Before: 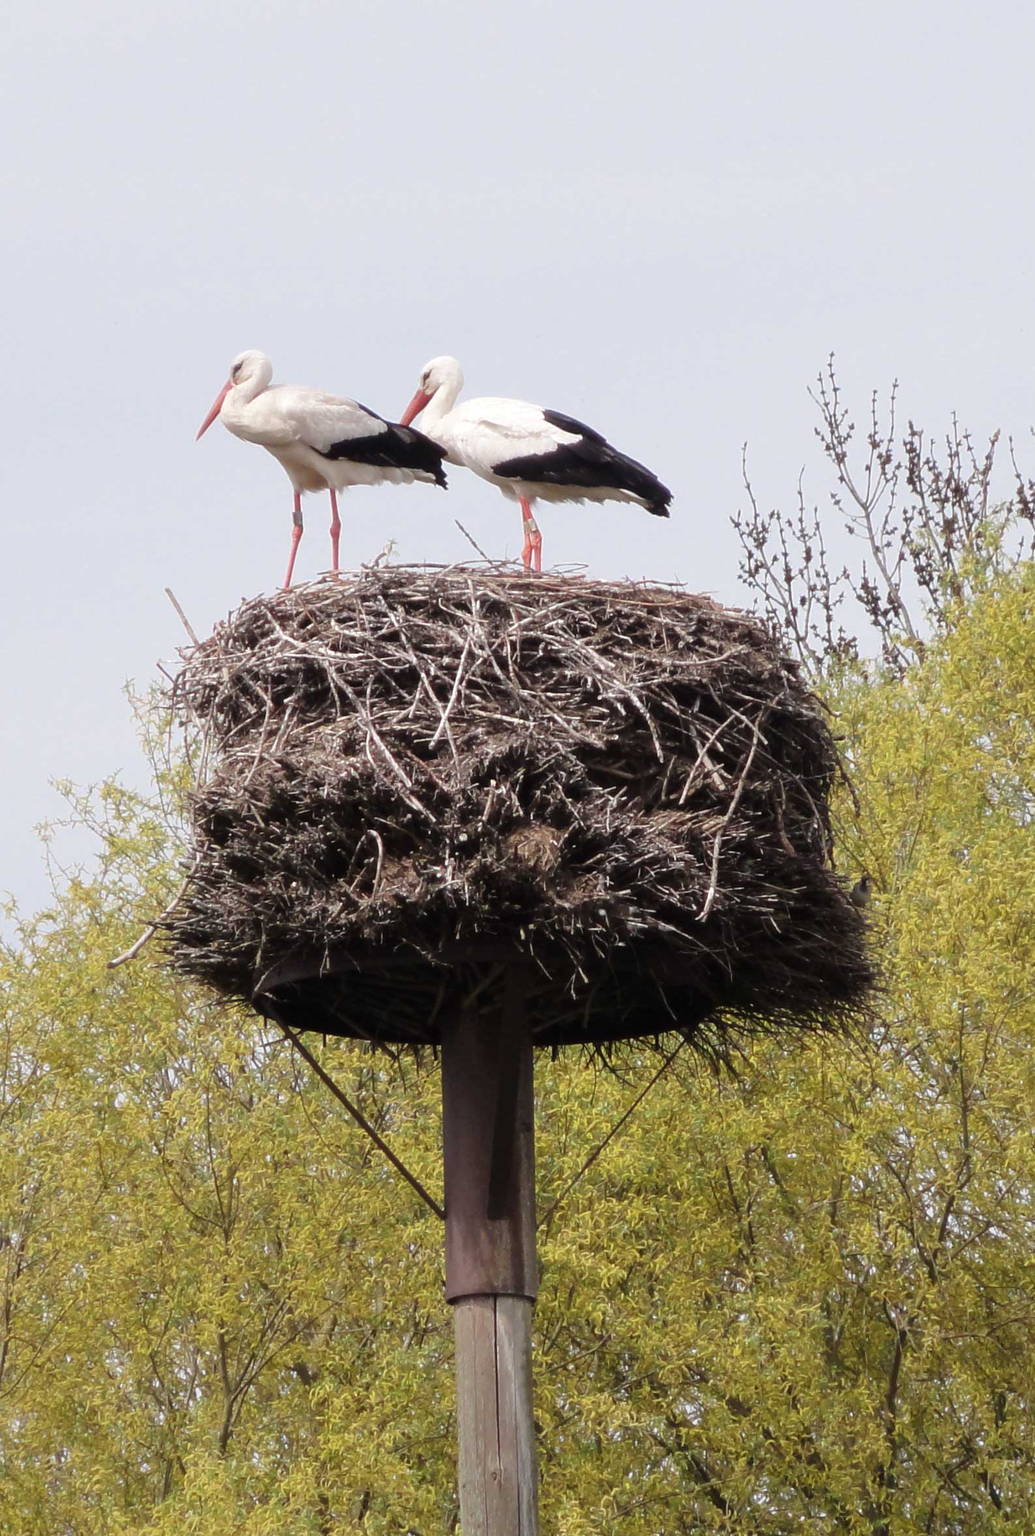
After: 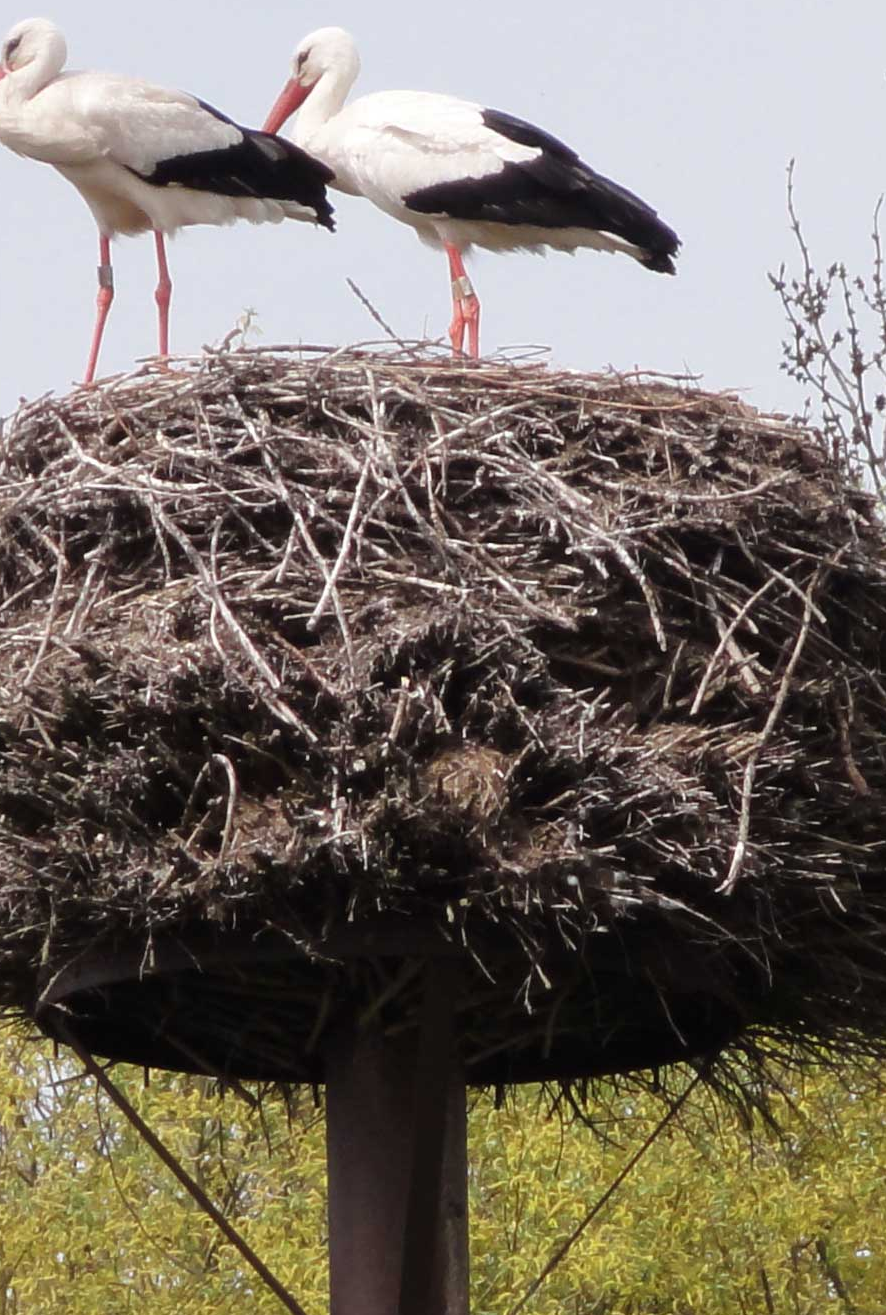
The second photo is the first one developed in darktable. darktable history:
crop and rotate: left 22.13%, top 22.054%, right 22.026%, bottom 22.102%
